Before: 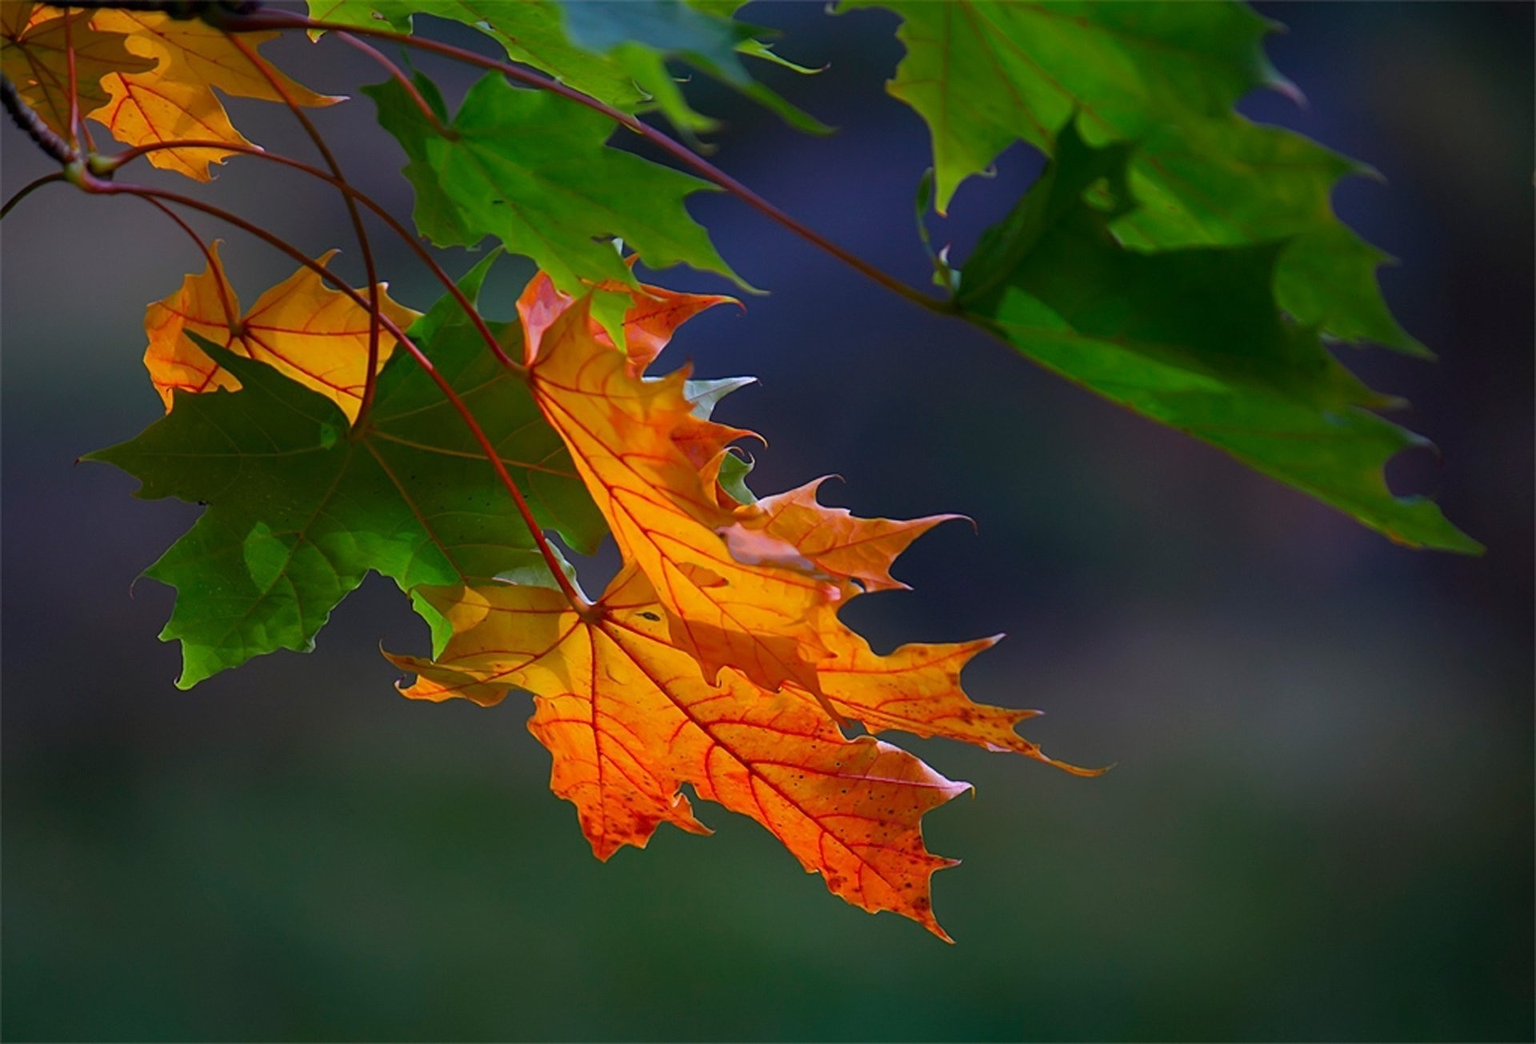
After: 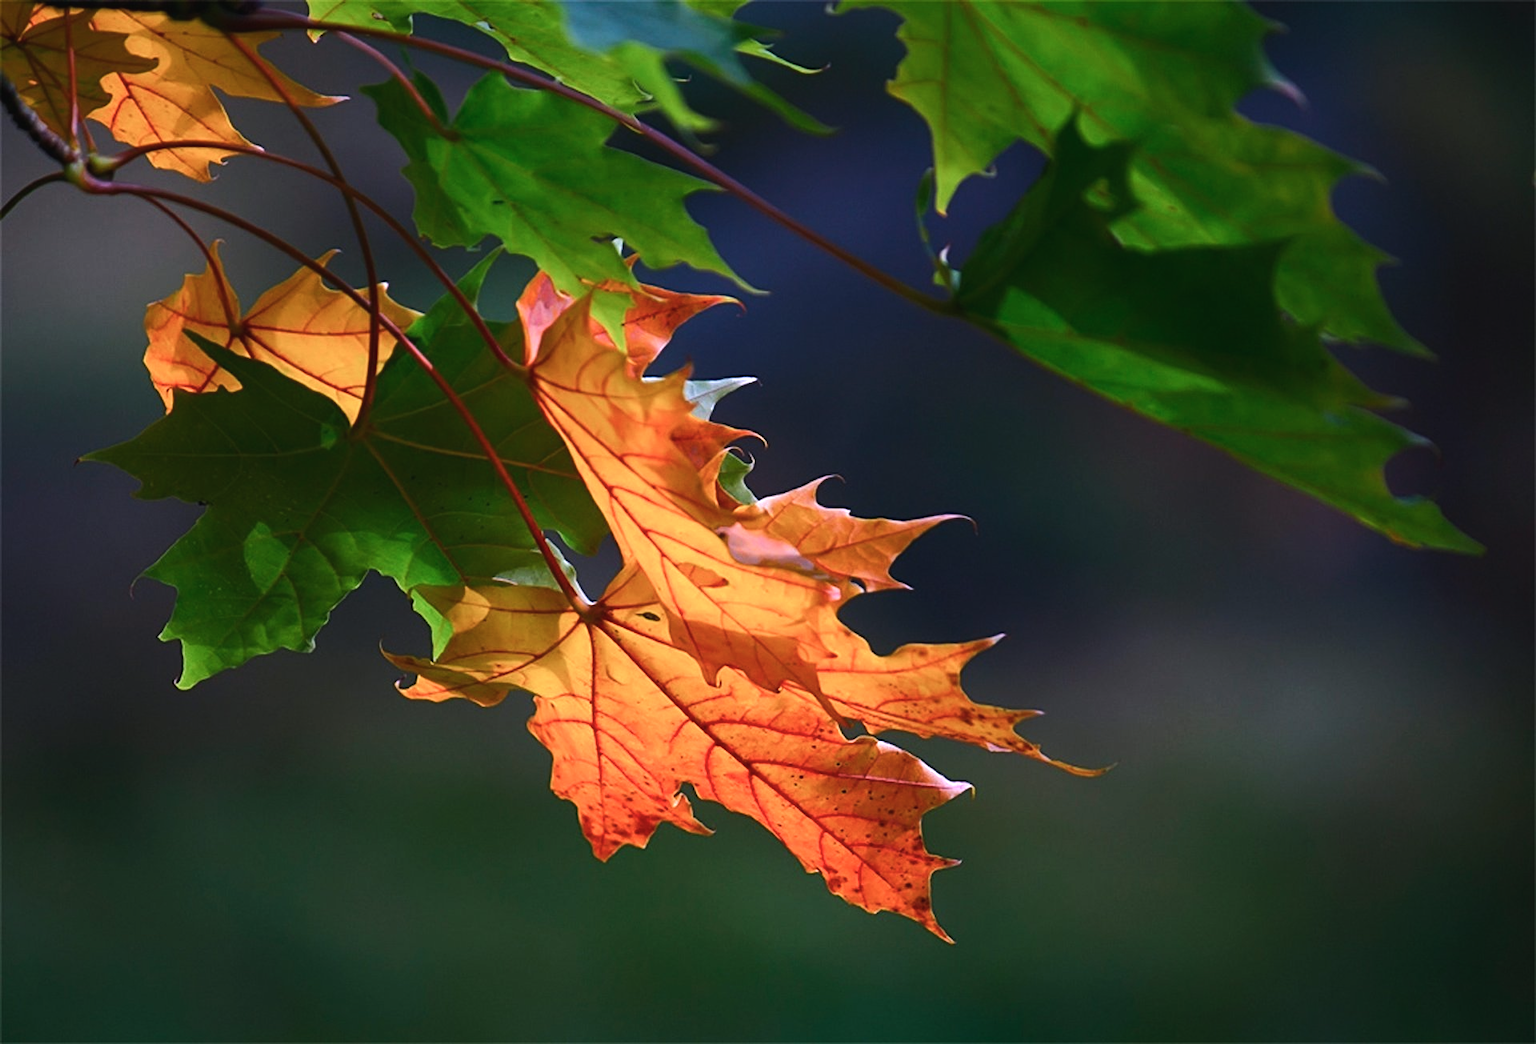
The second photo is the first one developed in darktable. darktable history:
color balance rgb: shadows lift › chroma 2%, shadows lift › hue 135.47°, highlights gain › chroma 2%, highlights gain › hue 291.01°, global offset › luminance 0.5%, perceptual saturation grading › global saturation -10.8%, perceptual saturation grading › highlights -26.83%, perceptual saturation grading › shadows 21.25%, perceptual brilliance grading › highlights 17.77%, perceptual brilliance grading › mid-tones 31.71%, perceptual brilliance grading › shadows -31.01%, global vibrance 24.91%
exposure: exposure 0.127 EV, compensate highlight preservation false
